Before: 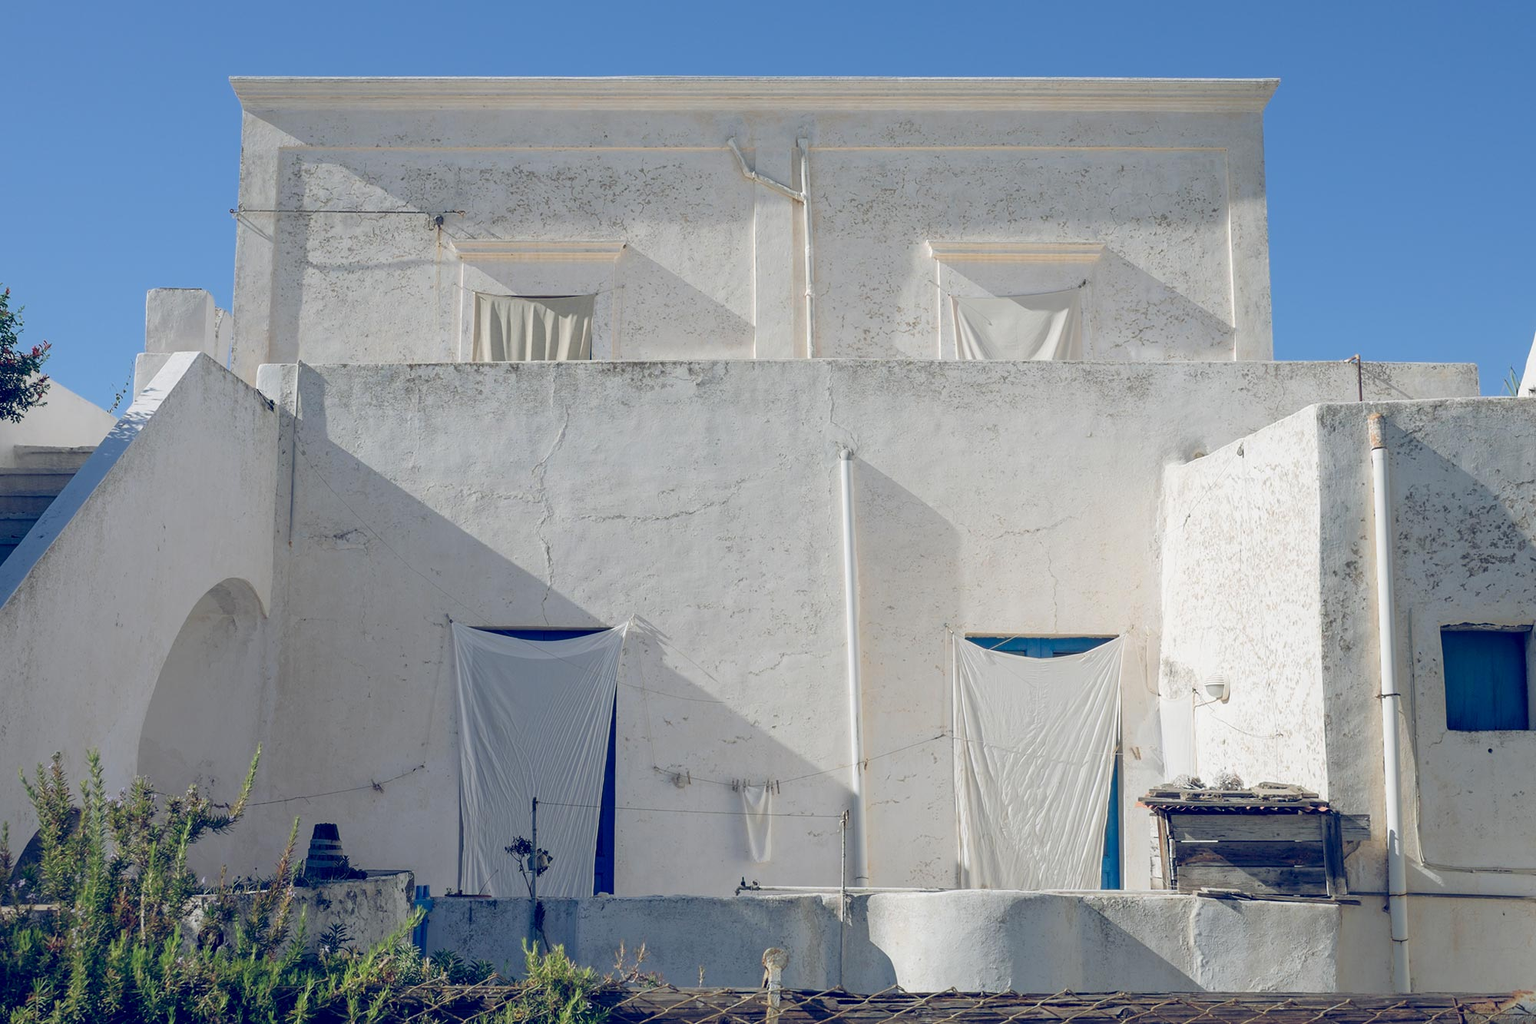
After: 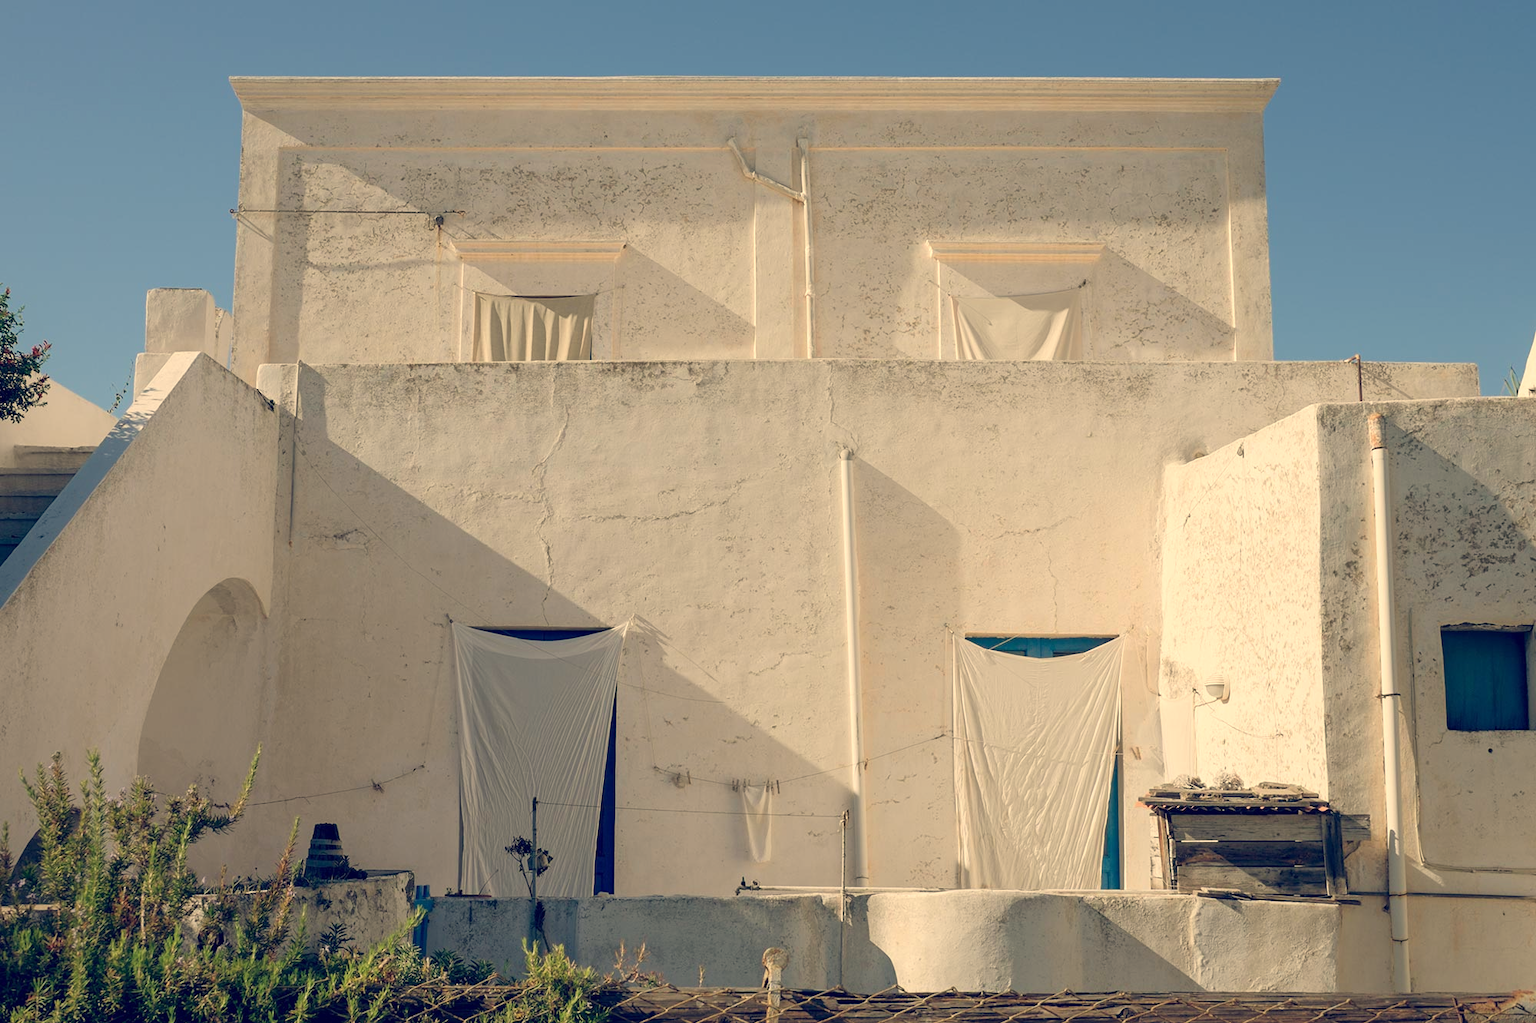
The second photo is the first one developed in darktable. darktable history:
tone equalizer: on, module defaults
white balance: red 1.138, green 0.996, blue 0.812
